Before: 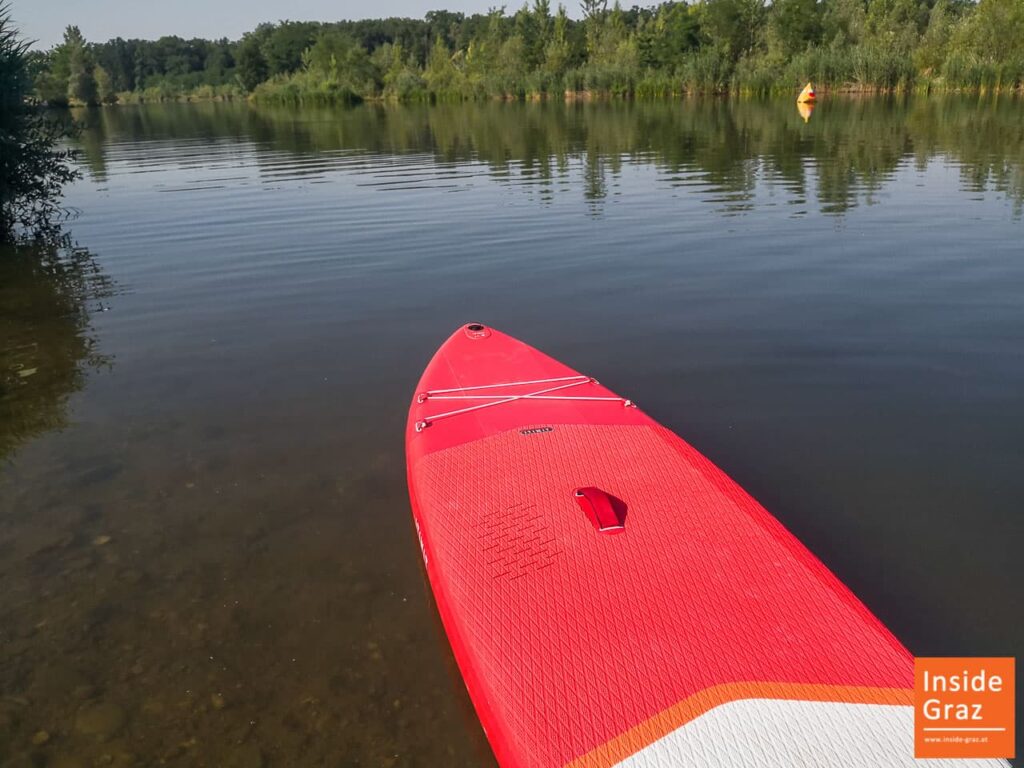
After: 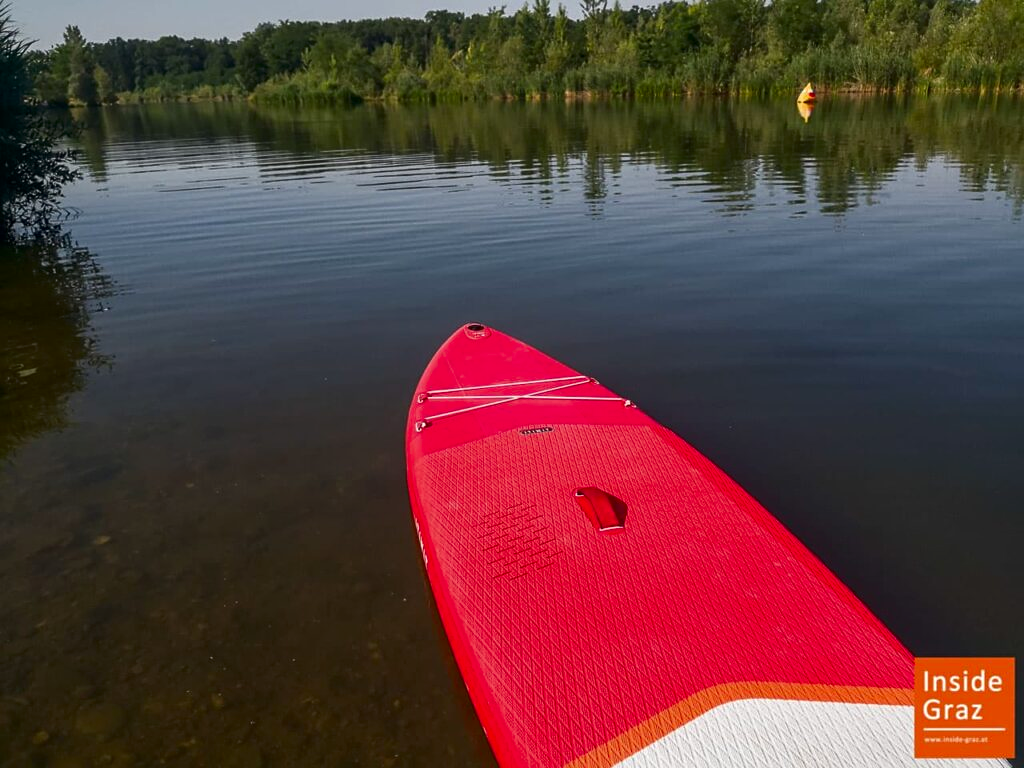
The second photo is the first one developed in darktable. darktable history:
sharpen: amount 0.2
contrast brightness saturation: contrast 0.07, brightness -0.14, saturation 0.11
